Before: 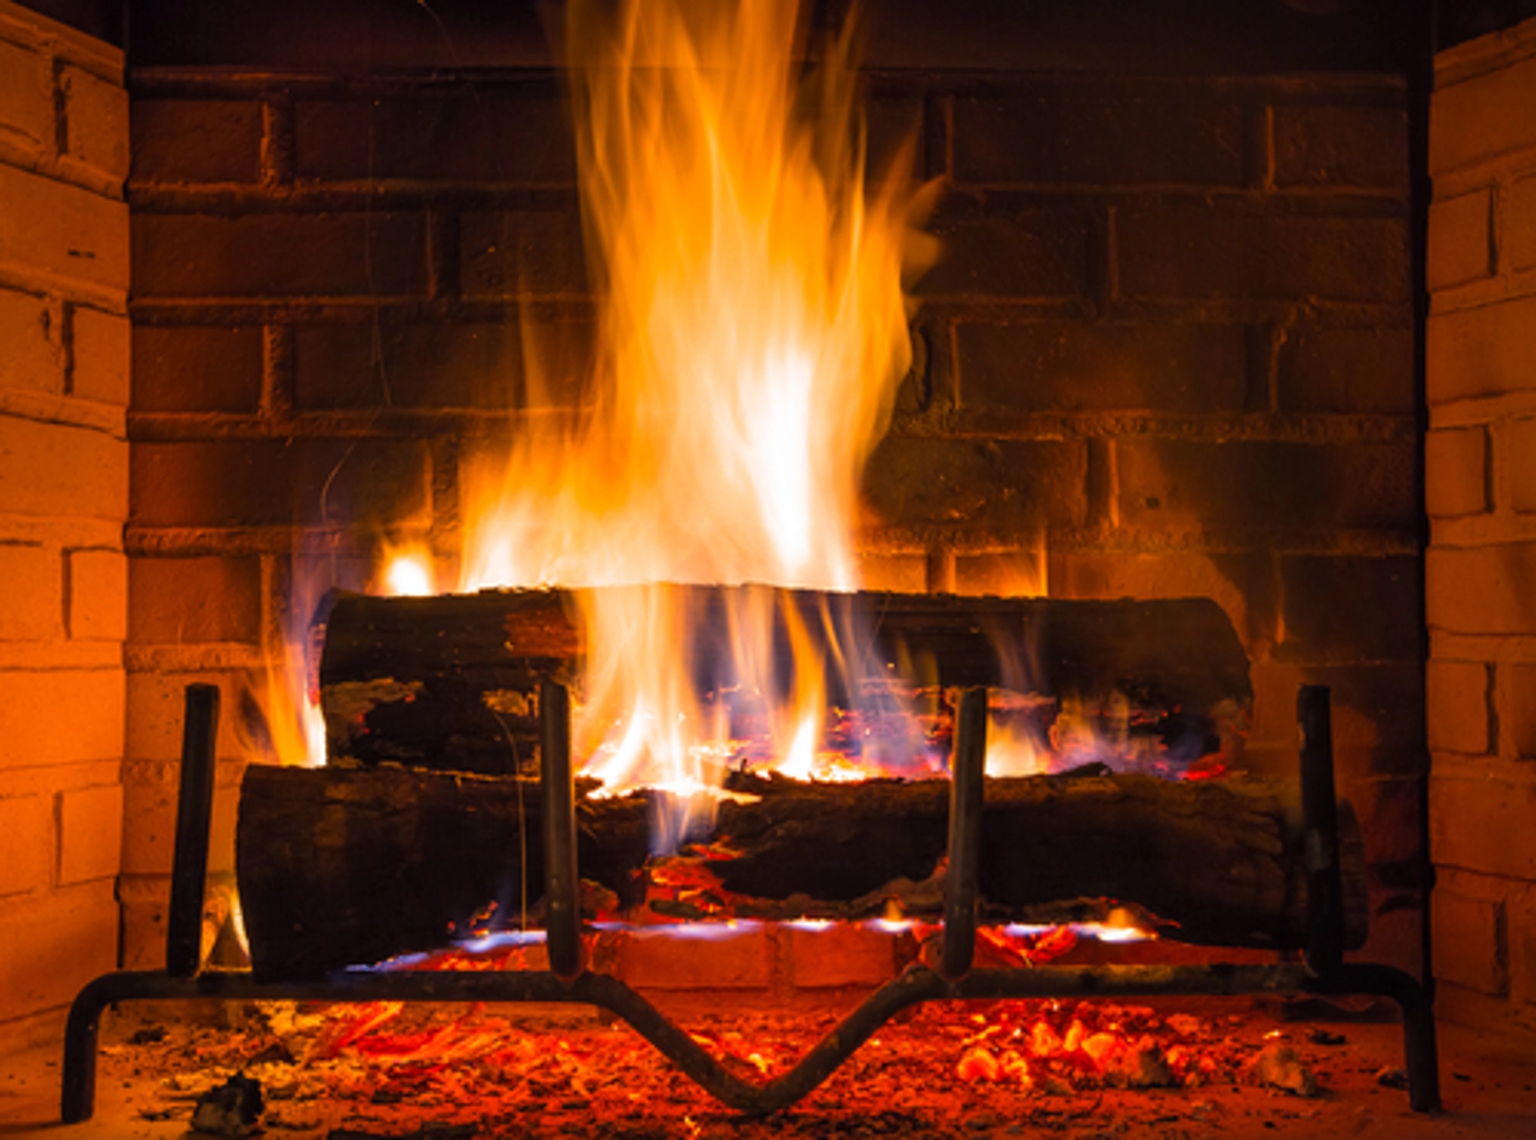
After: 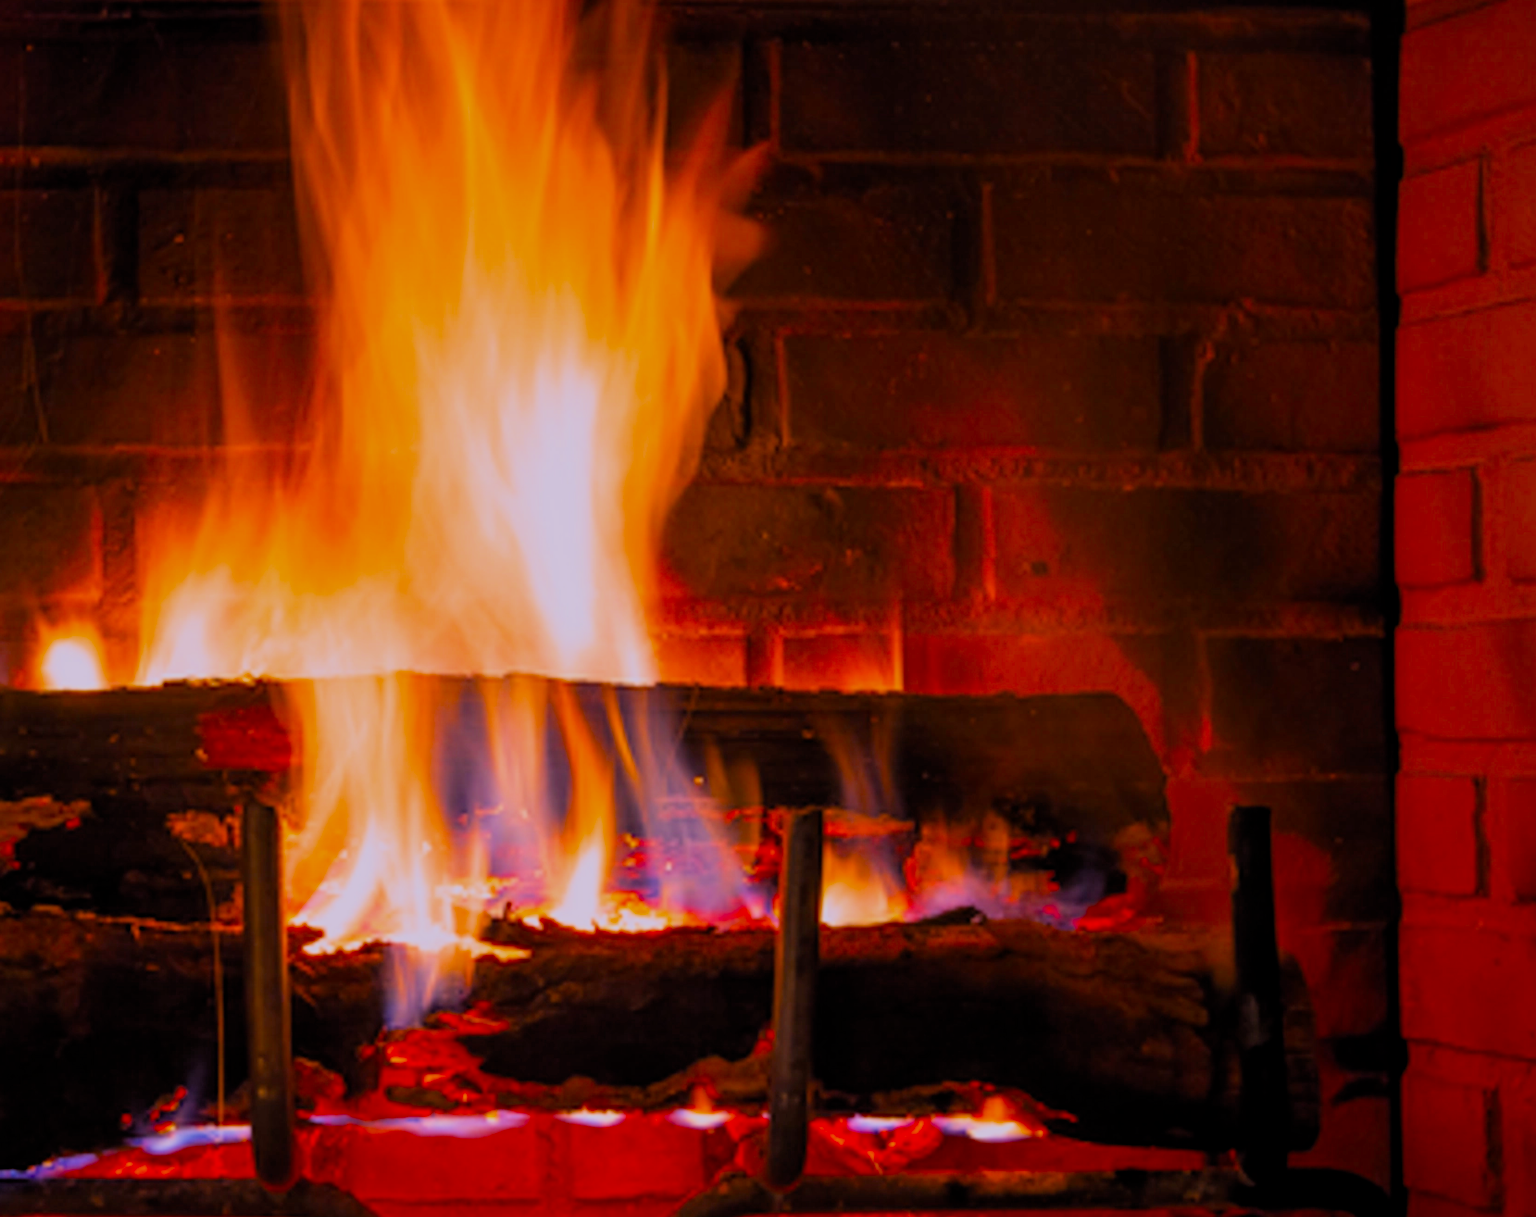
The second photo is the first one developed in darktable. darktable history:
rotate and perspective: crop left 0, crop top 0
crop: left 23.095%, top 5.827%, bottom 11.854%
filmic rgb: black relative exposure -8.79 EV, white relative exposure 4.98 EV, threshold 6 EV, target black luminance 0%, hardness 3.77, latitude 66.34%, contrast 0.822, highlights saturation mix 10%, shadows ↔ highlights balance 20%, add noise in highlights 0.1, color science v4 (2020), iterations of high-quality reconstruction 0, type of noise poissonian, enable highlight reconstruction true
white balance: red 1.066, blue 1.119
